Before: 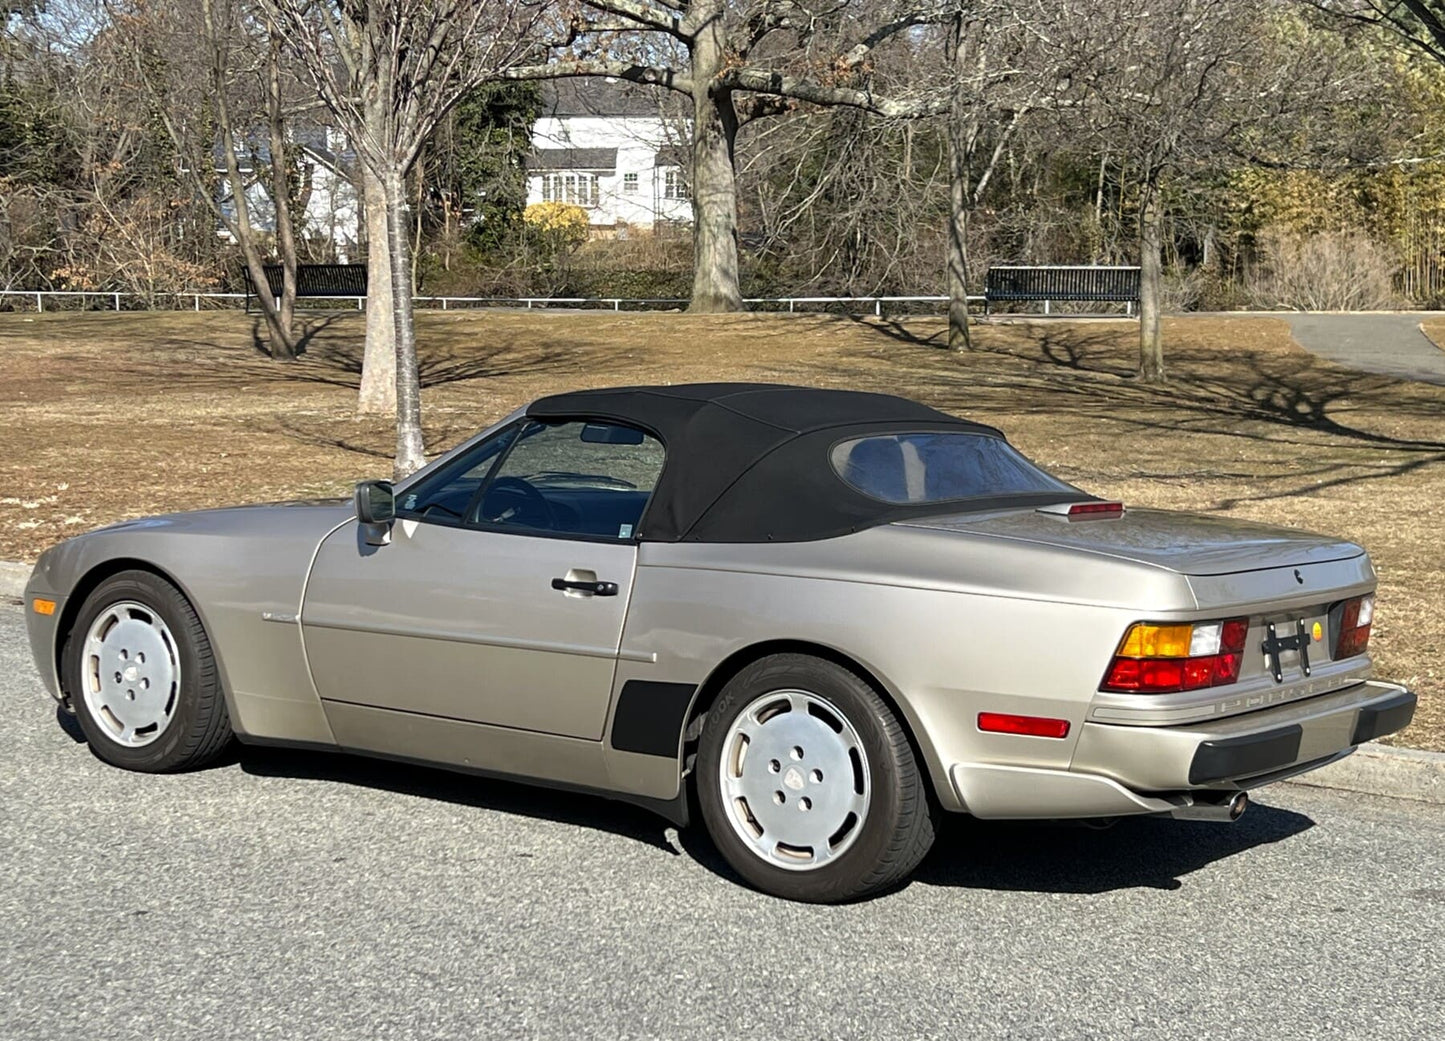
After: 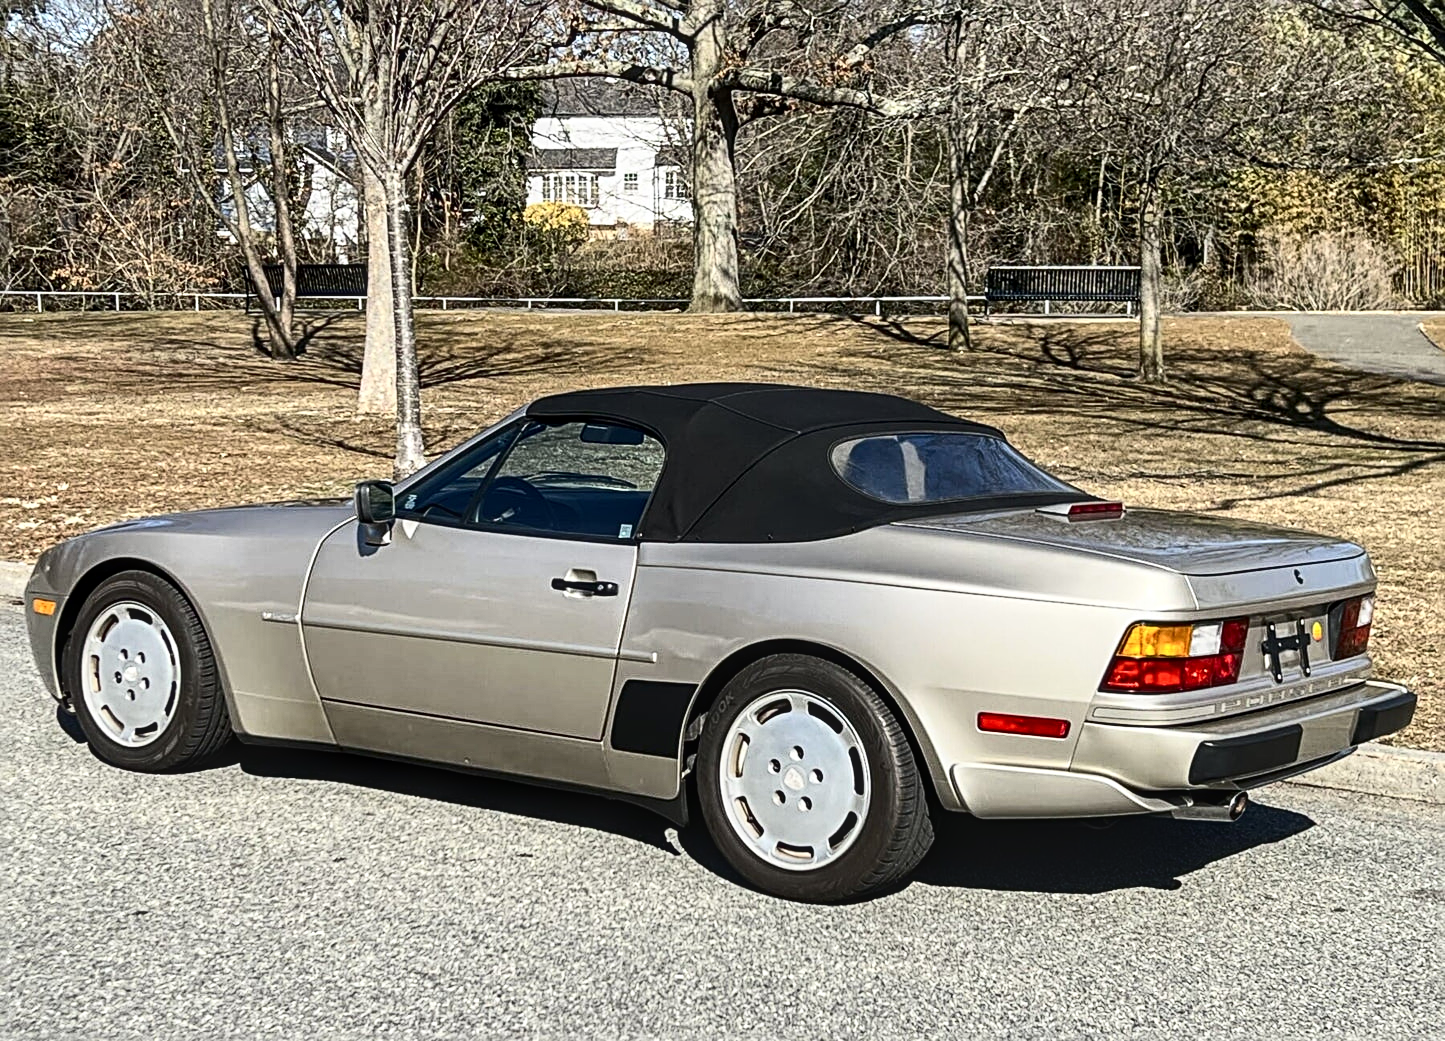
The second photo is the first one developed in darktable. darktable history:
contrast brightness saturation: contrast 0.297
sharpen: radius 3.107
local contrast: on, module defaults
